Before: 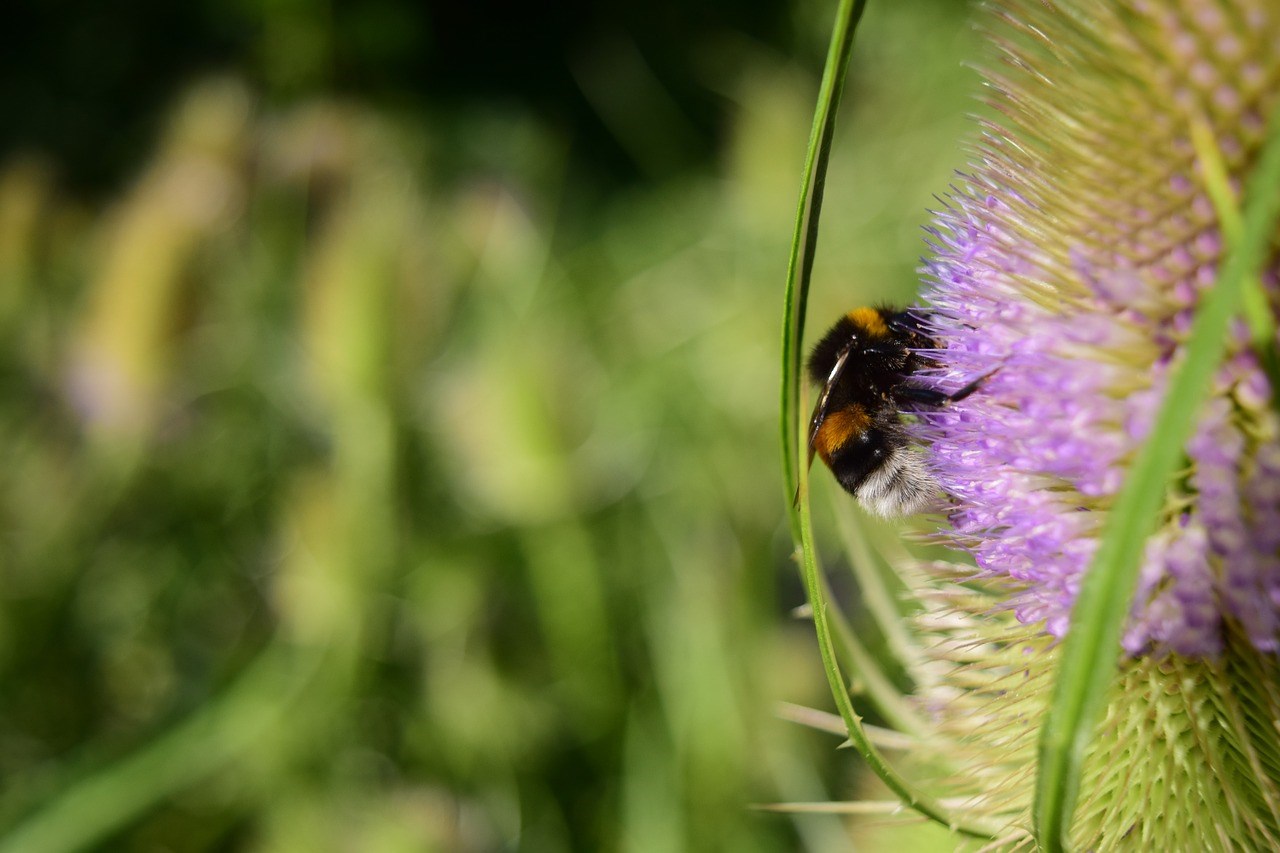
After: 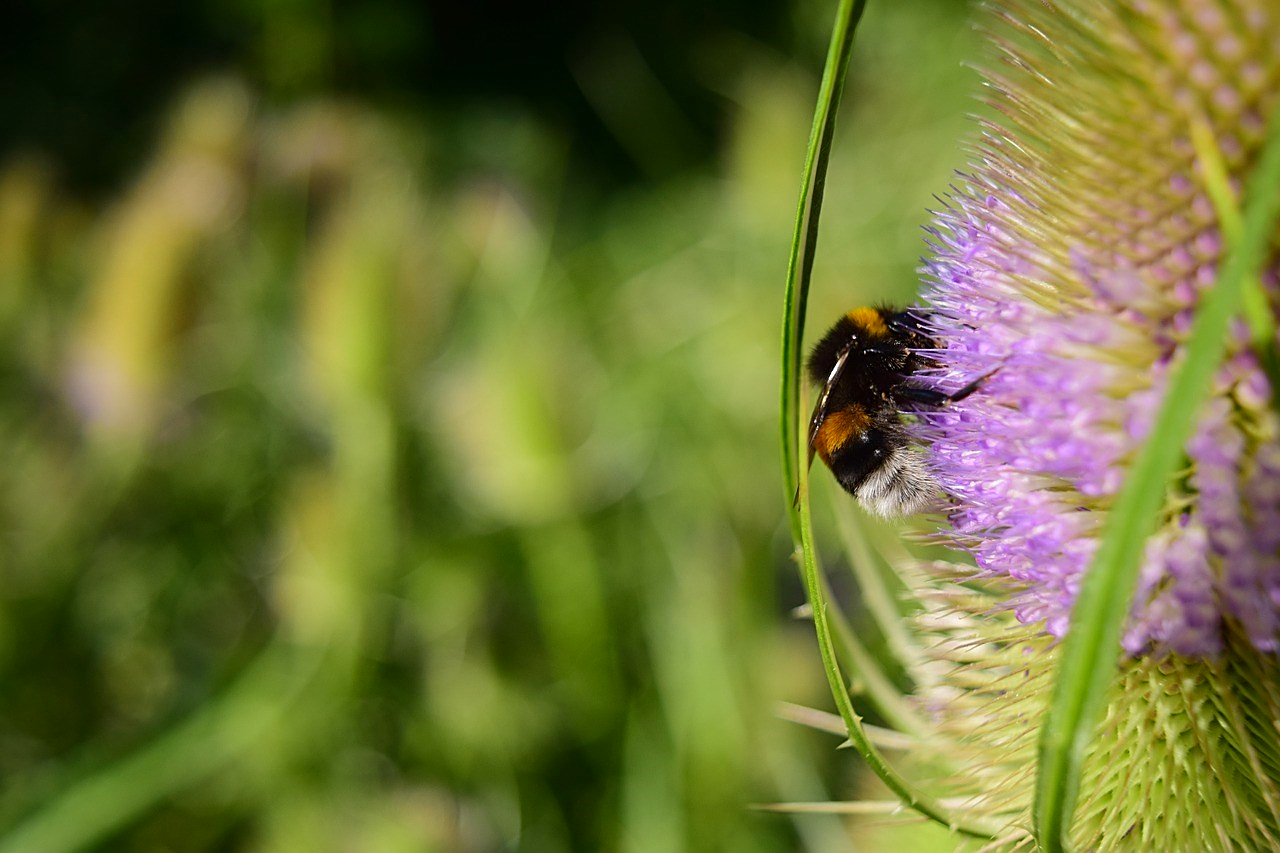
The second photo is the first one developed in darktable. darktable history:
sharpen: on, module defaults
color correction: saturation 1.1
